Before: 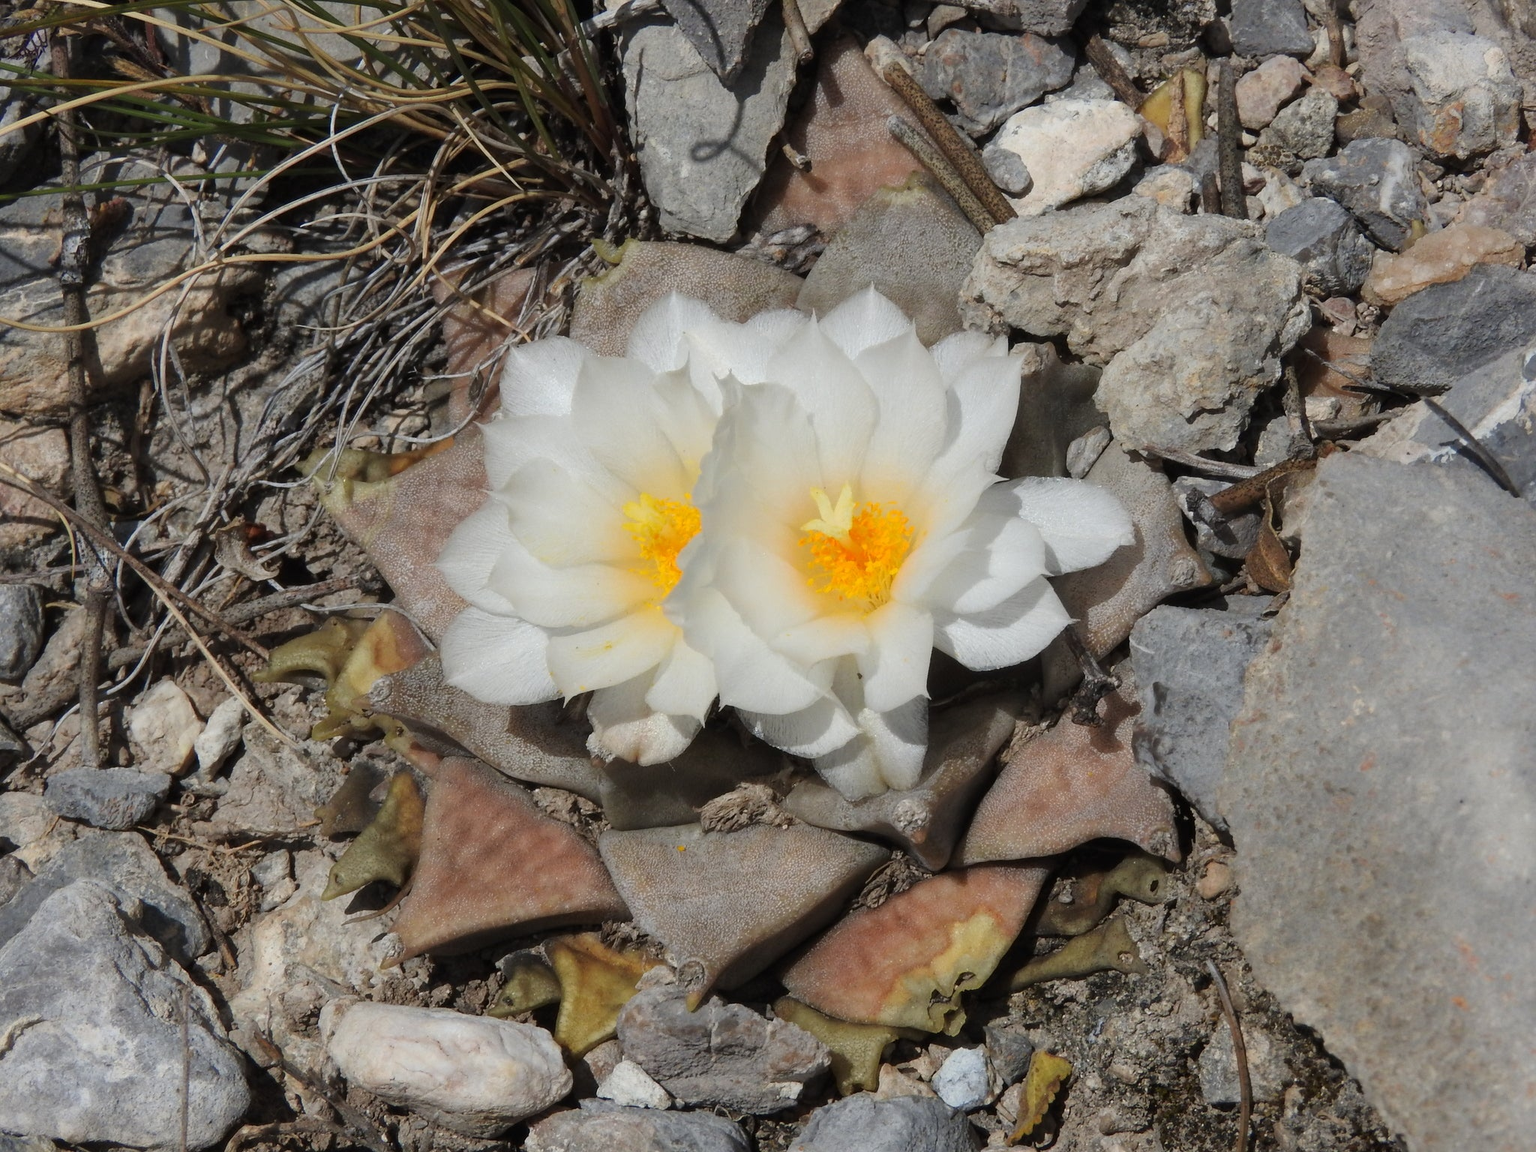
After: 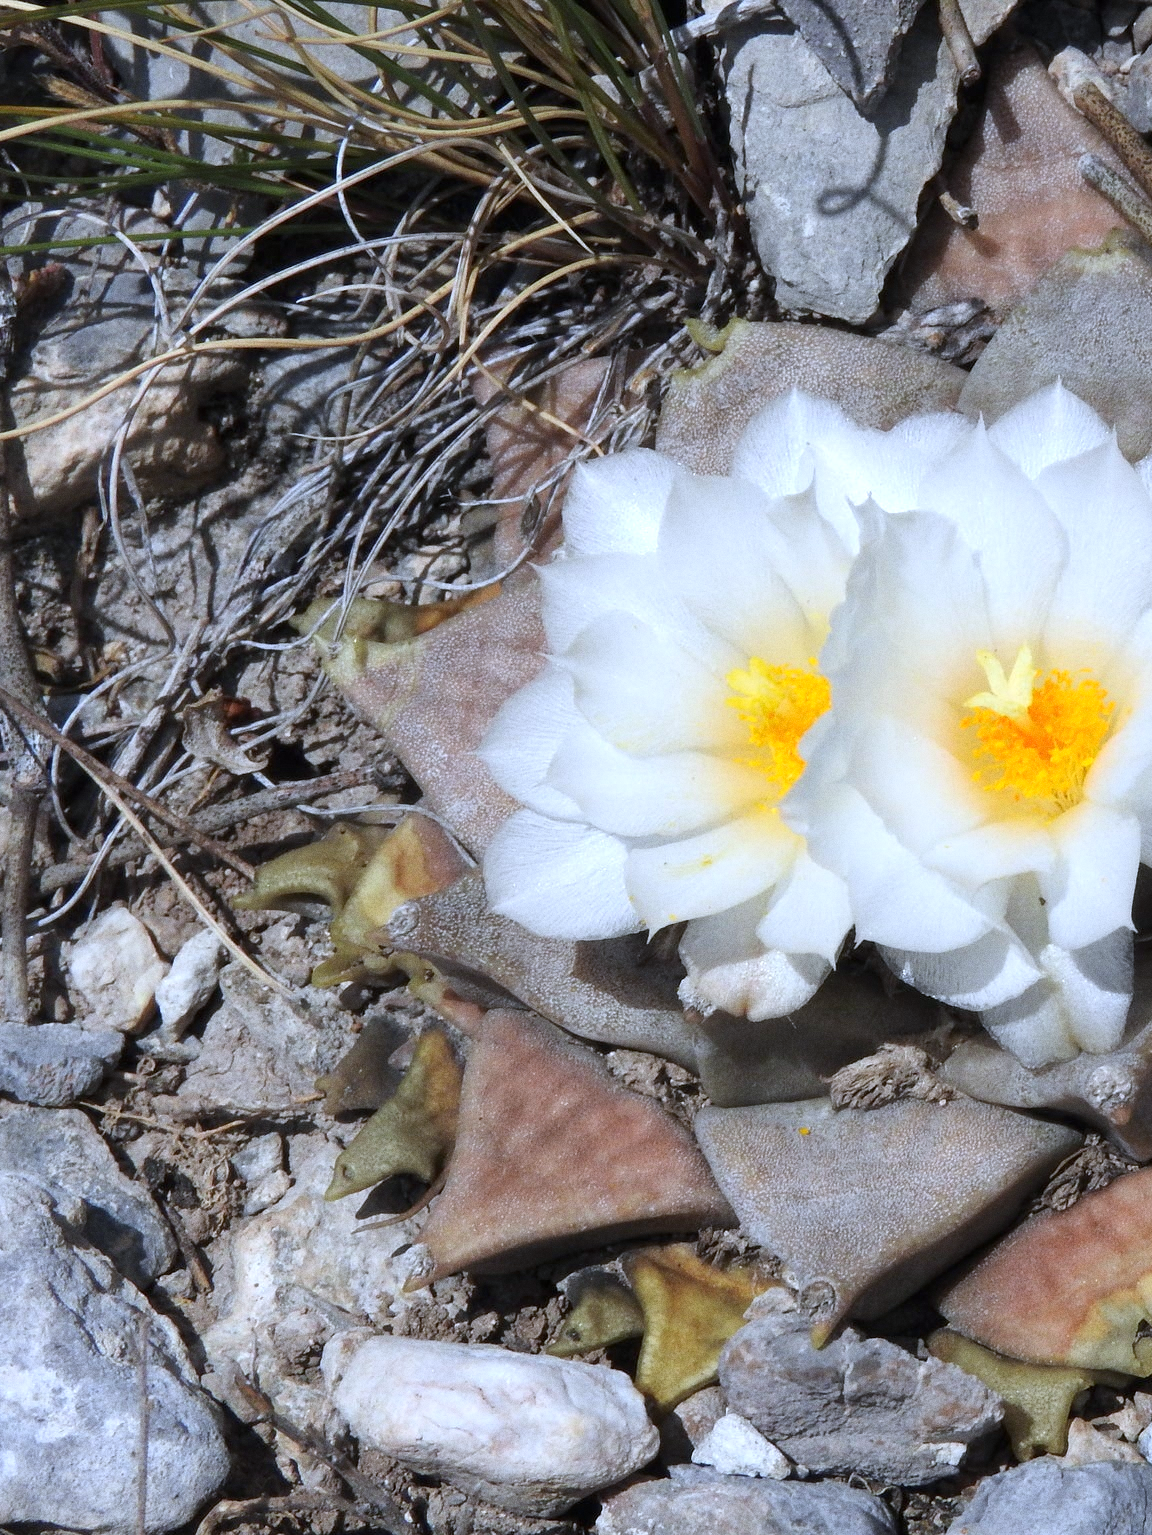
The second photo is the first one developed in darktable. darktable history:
white balance: red 0.948, green 1.02, blue 1.176
crop: left 5.114%, right 38.589%
grain: coarseness 0.47 ISO
exposure: black level correction 0.001, exposure 0.5 EV, compensate exposure bias true, compensate highlight preservation false
